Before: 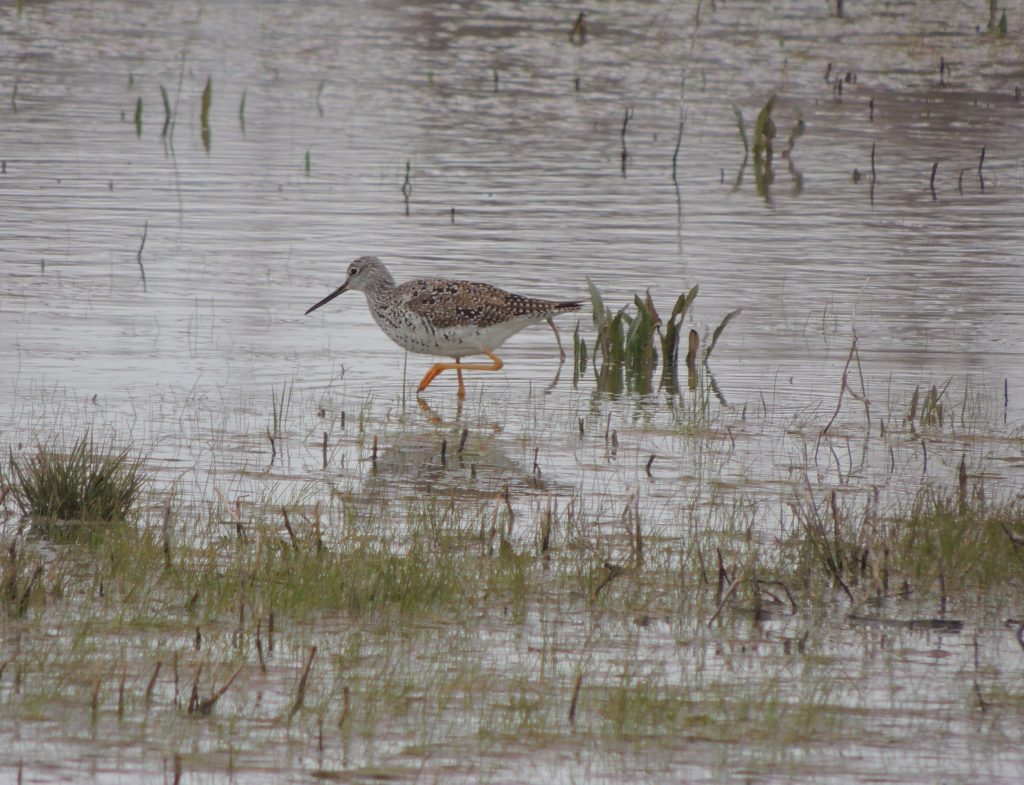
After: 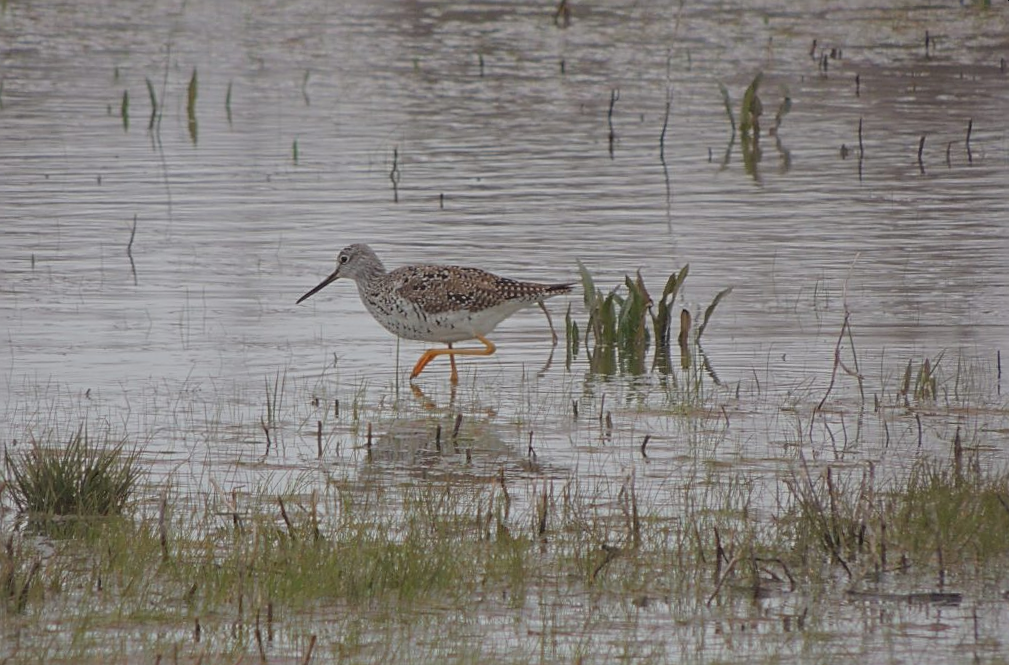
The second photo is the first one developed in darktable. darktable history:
sharpen: on, module defaults
crop and rotate: top 0%, bottom 11.49%
contrast brightness saturation: contrast -0.11
rotate and perspective: rotation -1.42°, crop left 0.016, crop right 0.984, crop top 0.035, crop bottom 0.965
exposure: exposure -0.151 EV, compensate highlight preservation false
bloom: size 13.65%, threshold 98.39%, strength 4.82%
